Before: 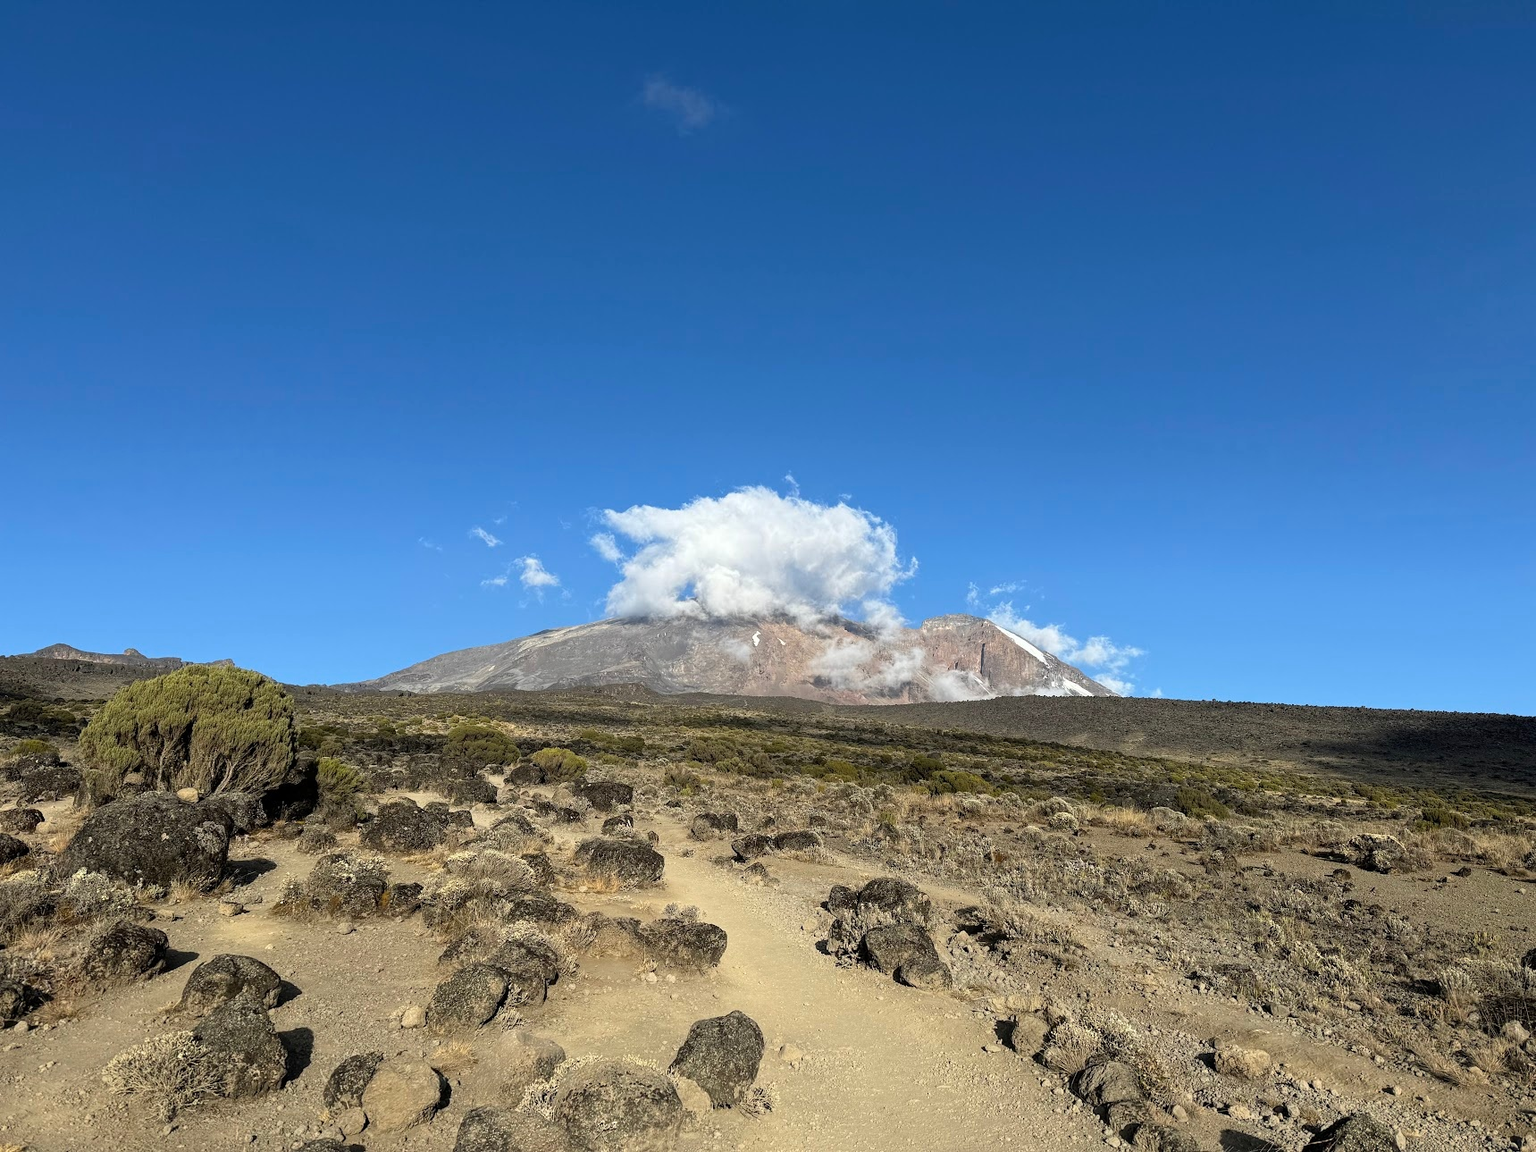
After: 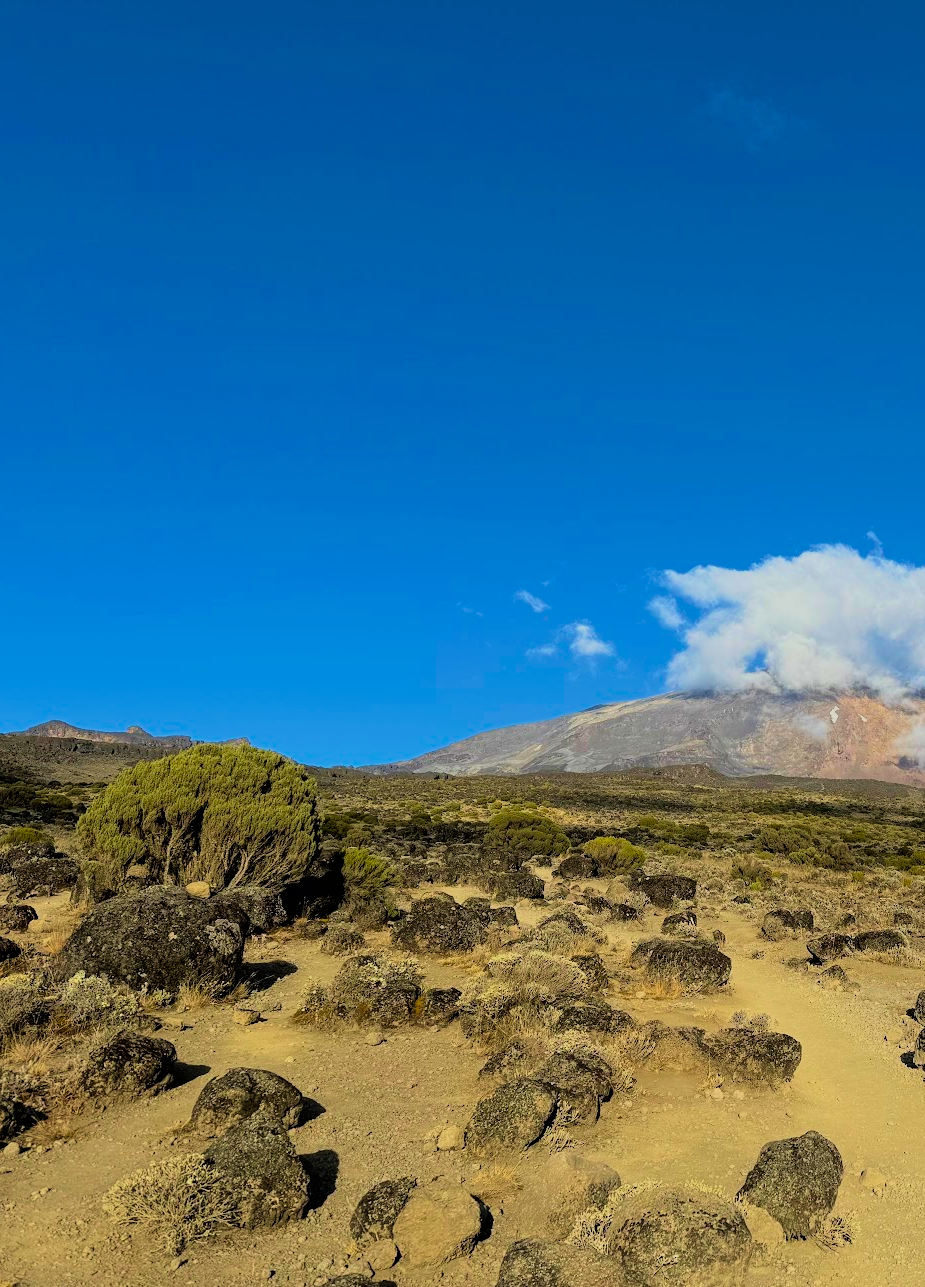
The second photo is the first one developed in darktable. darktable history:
filmic rgb: black relative exposure -7.65 EV, white relative exposure 4.56 EV, hardness 3.61, color science v6 (2022)
crop: left 0.702%, right 45.441%, bottom 0.092%
color balance rgb: power › hue 211.28°, shadows fall-off 298.12%, white fulcrum 1.98 EV, highlights fall-off 298.895%, linear chroma grading › global chroma 15.359%, perceptual saturation grading › global saturation 19.263%, mask middle-gray fulcrum 99.945%, contrast gray fulcrum 38.294%
velvia: strength 44.97%
